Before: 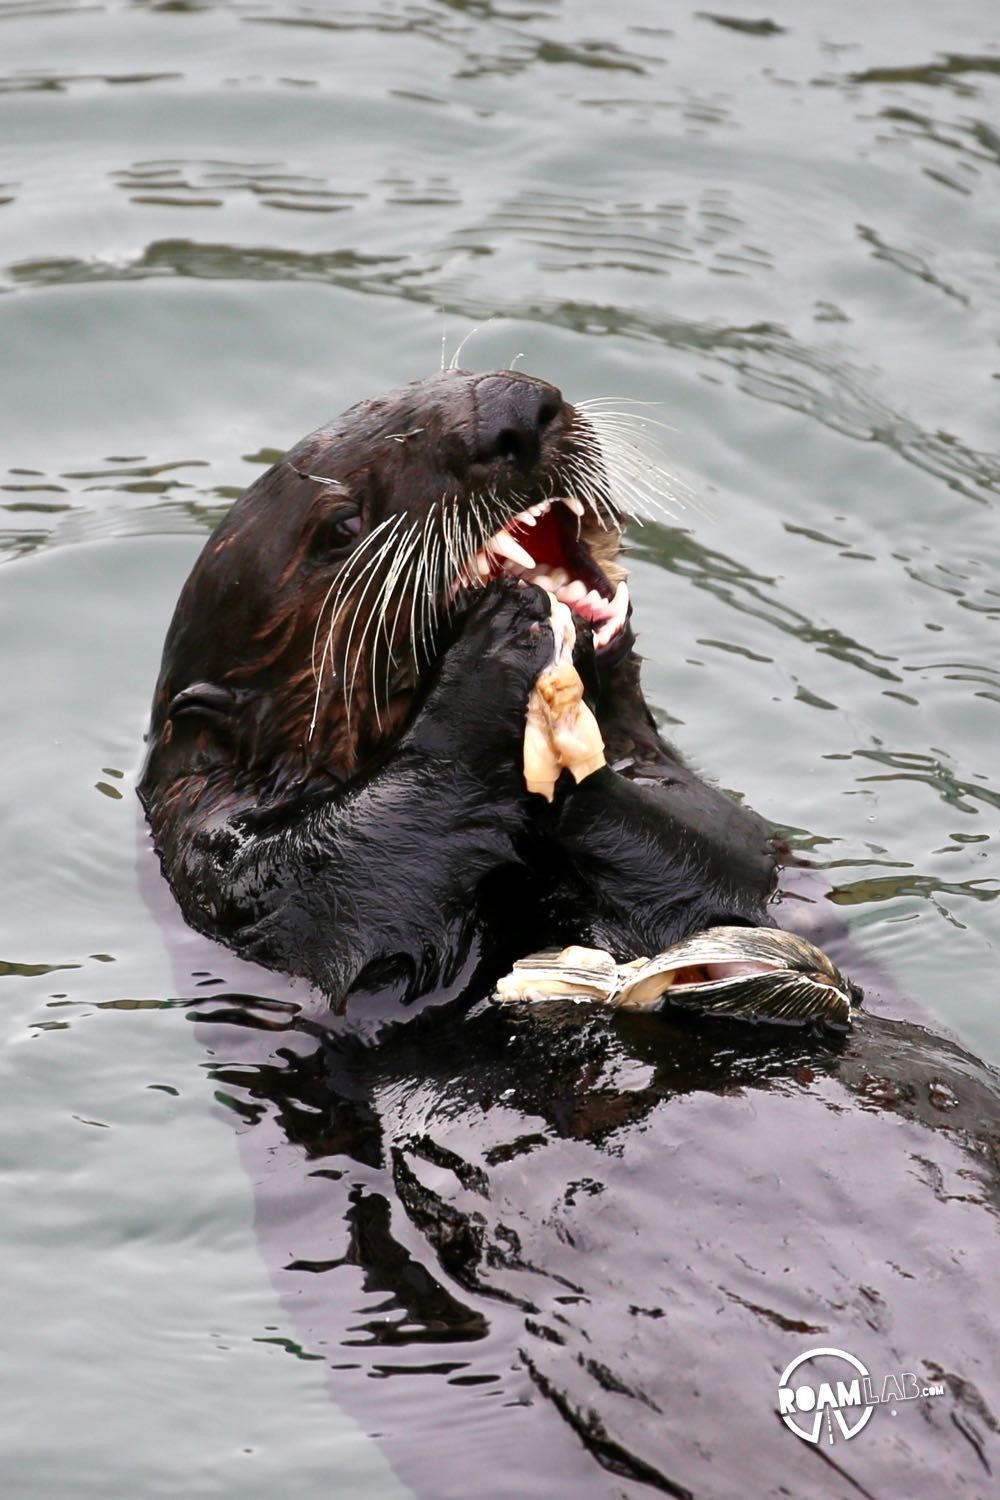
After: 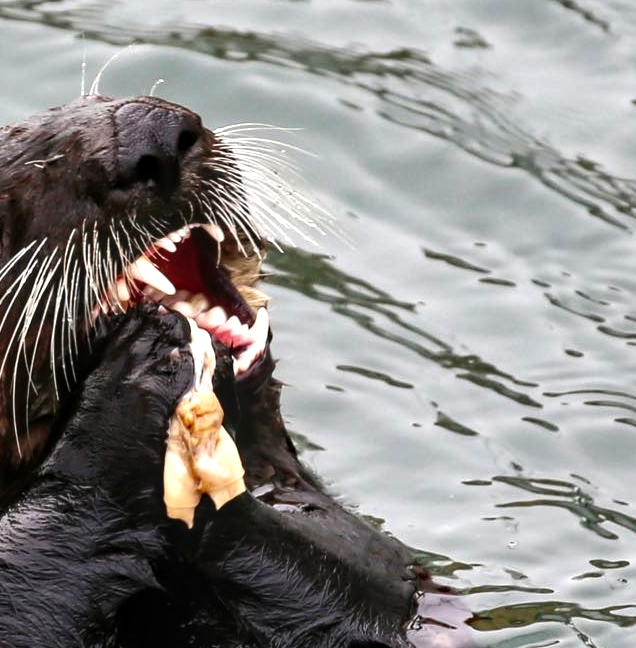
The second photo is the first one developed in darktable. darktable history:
crop: left 36.005%, top 18.293%, right 0.31%, bottom 38.444%
tone equalizer: -8 EV -0.417 EV, -7 EV -0.389 EV, -6 EV -0.333 EV, -5 EV -0.222 EV, -3 EV 0.222 EV, -2 EV 0.333 EV, -1 EV 0.389 EV, +0 EV 0.417 EV, edges refinement/feathering 500, mask exposure compensation -1.57 EV, preserve details no
local contrast: on, module defaults
haze removal: compatibility mode true, adaptive false
